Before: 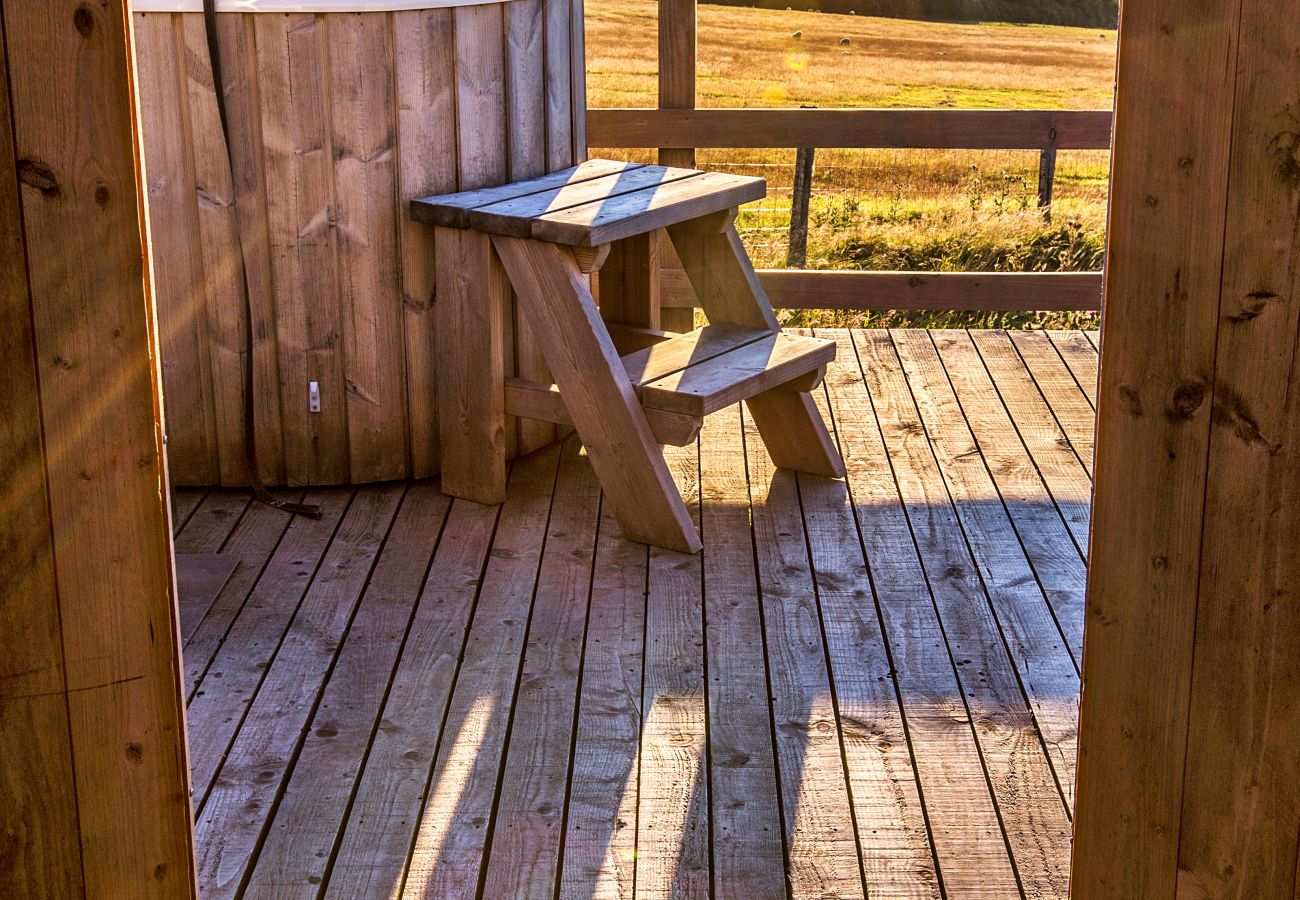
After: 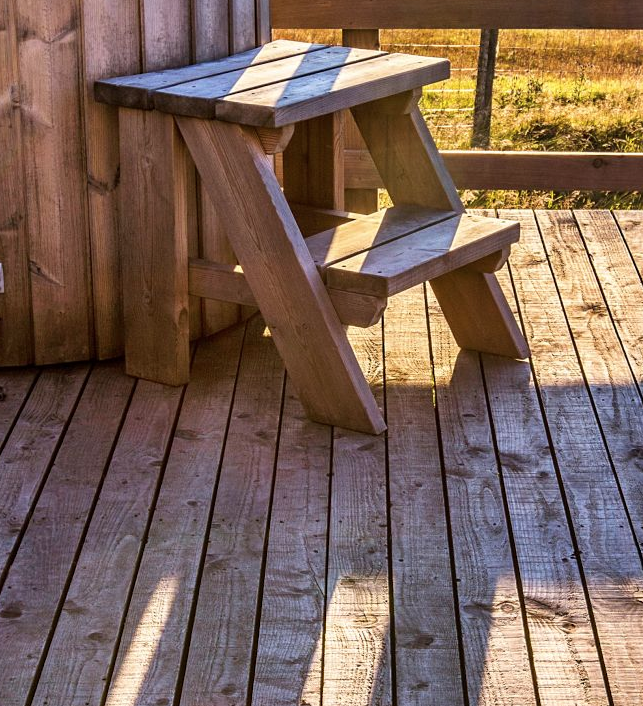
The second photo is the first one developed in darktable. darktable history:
crop and rotate: angle 0.02°, left 24.353%, top 13.219%, right 26.156%, bottom 8.224%
contrast brightness saturation: saturation -0.05
